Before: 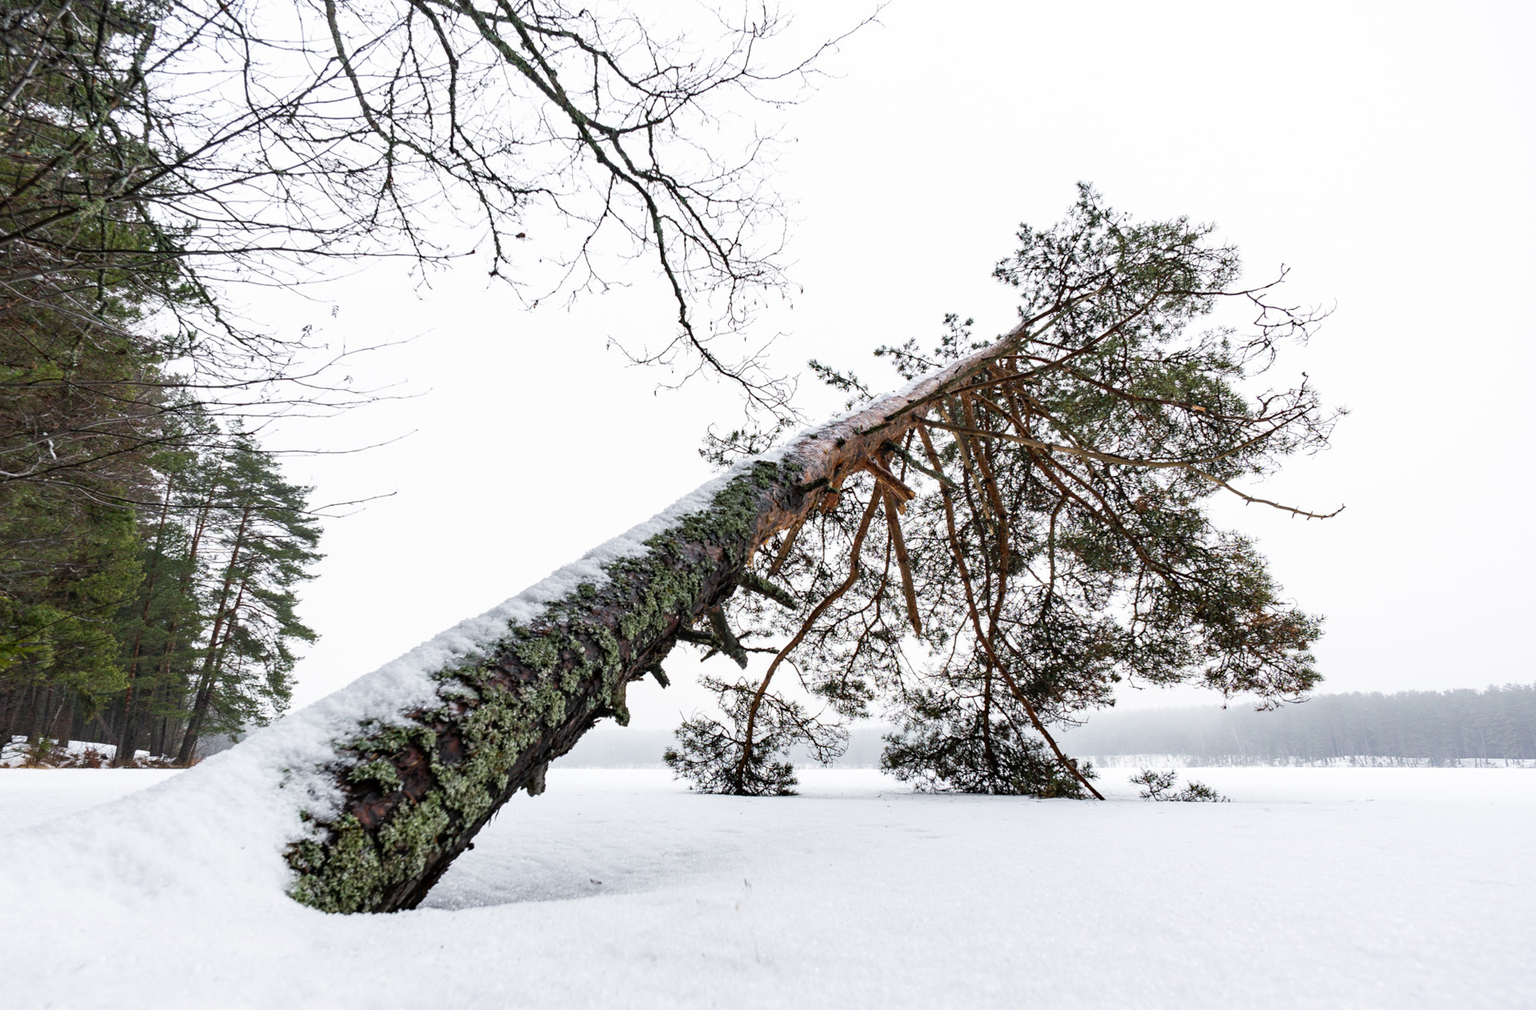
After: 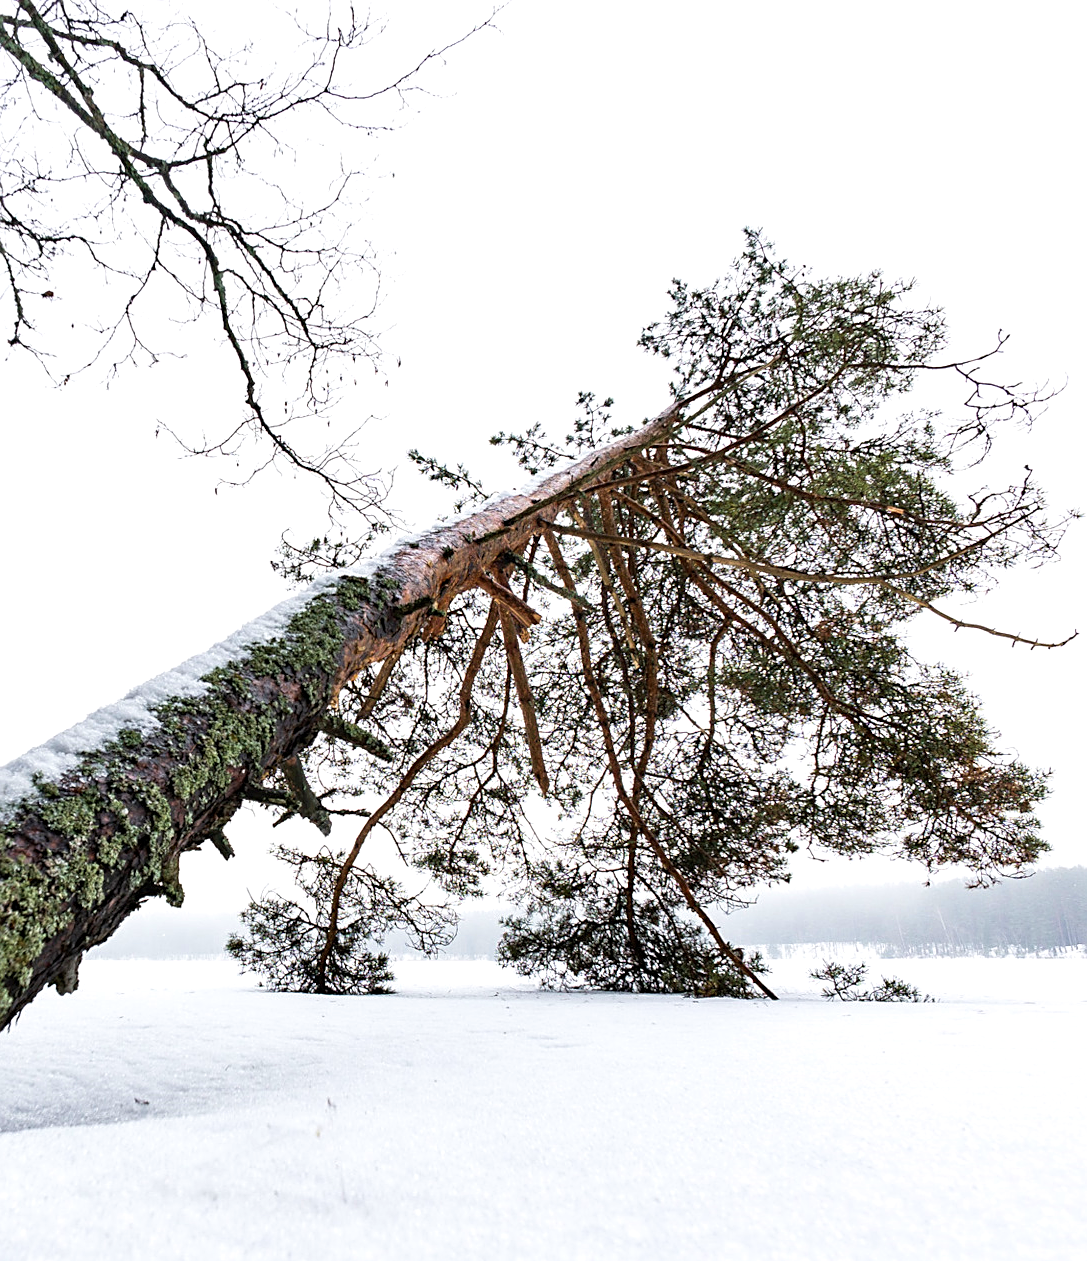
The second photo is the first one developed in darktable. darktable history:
velvia: on, module defaults
sharpen: on, module defaults
exposure: exposure 0.217 EV, compensate highlight preservation false
crop: left 31.458%, top 0%, right 11.876%
